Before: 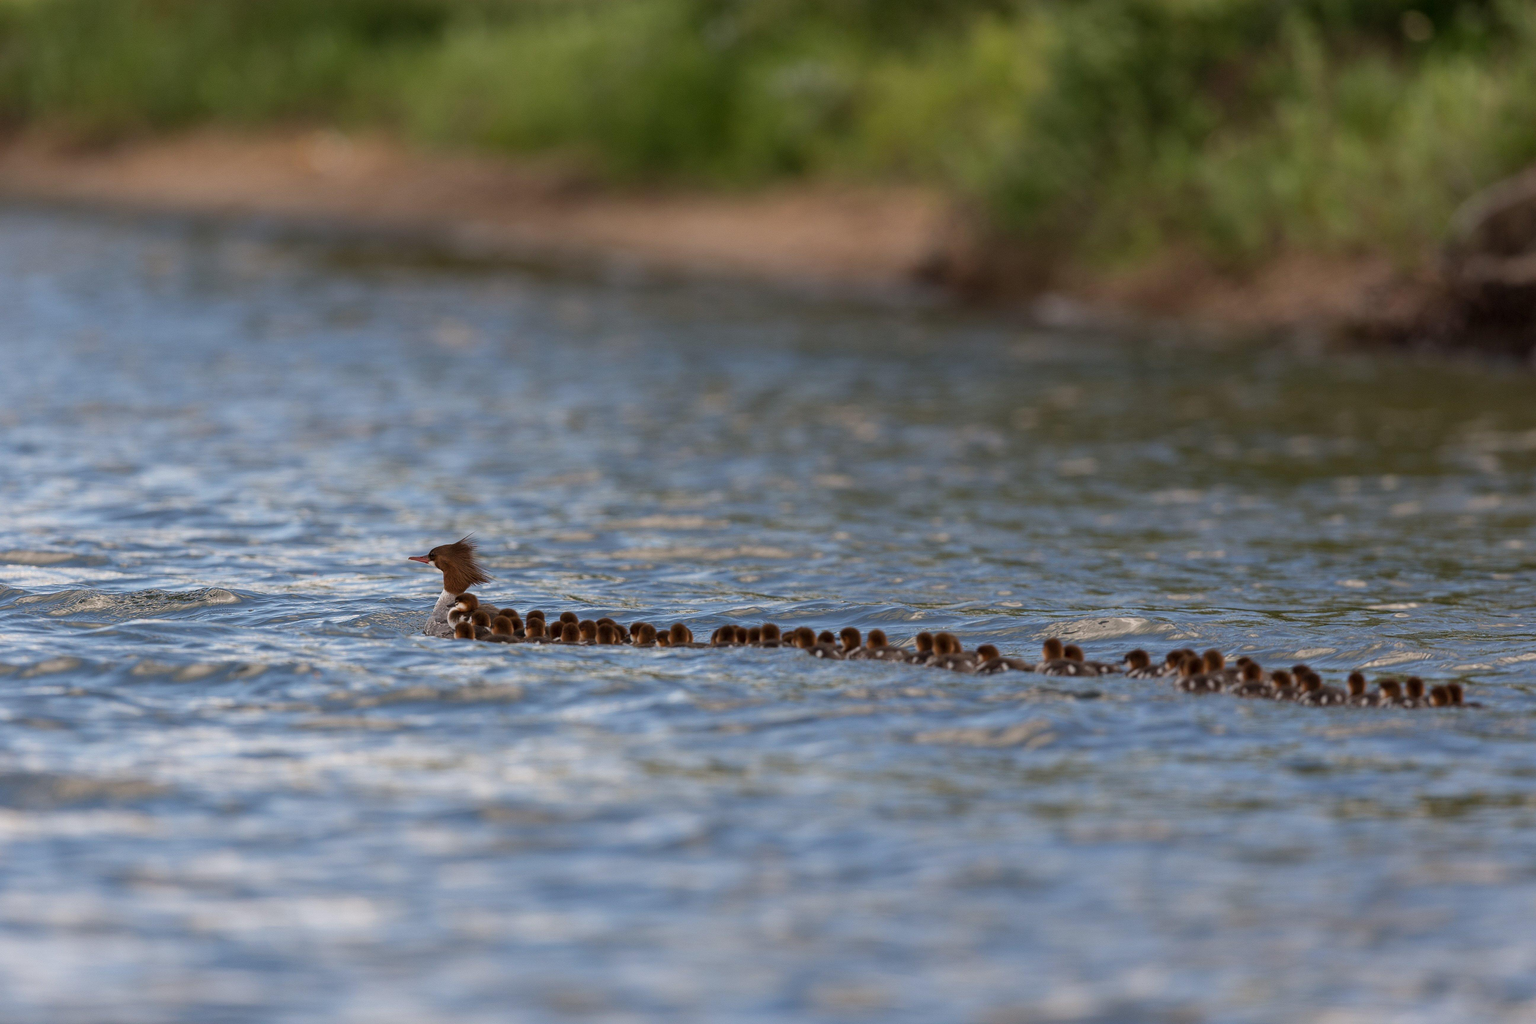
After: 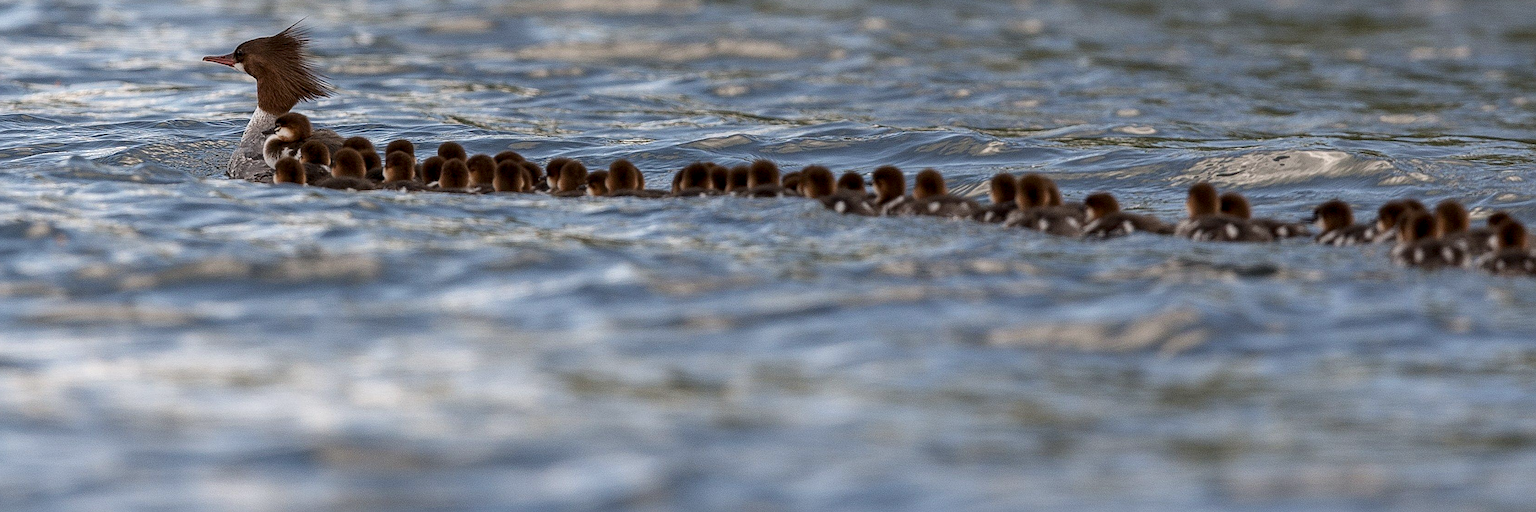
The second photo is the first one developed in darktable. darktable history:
contrast brightness saturation: contrast 0.112, saturation -0.163
sharpen: on, module defaults
crop: left 18.11%, top 50.861%, right 17.437%, bottom 16.856%
local contrast: on, module defaults
